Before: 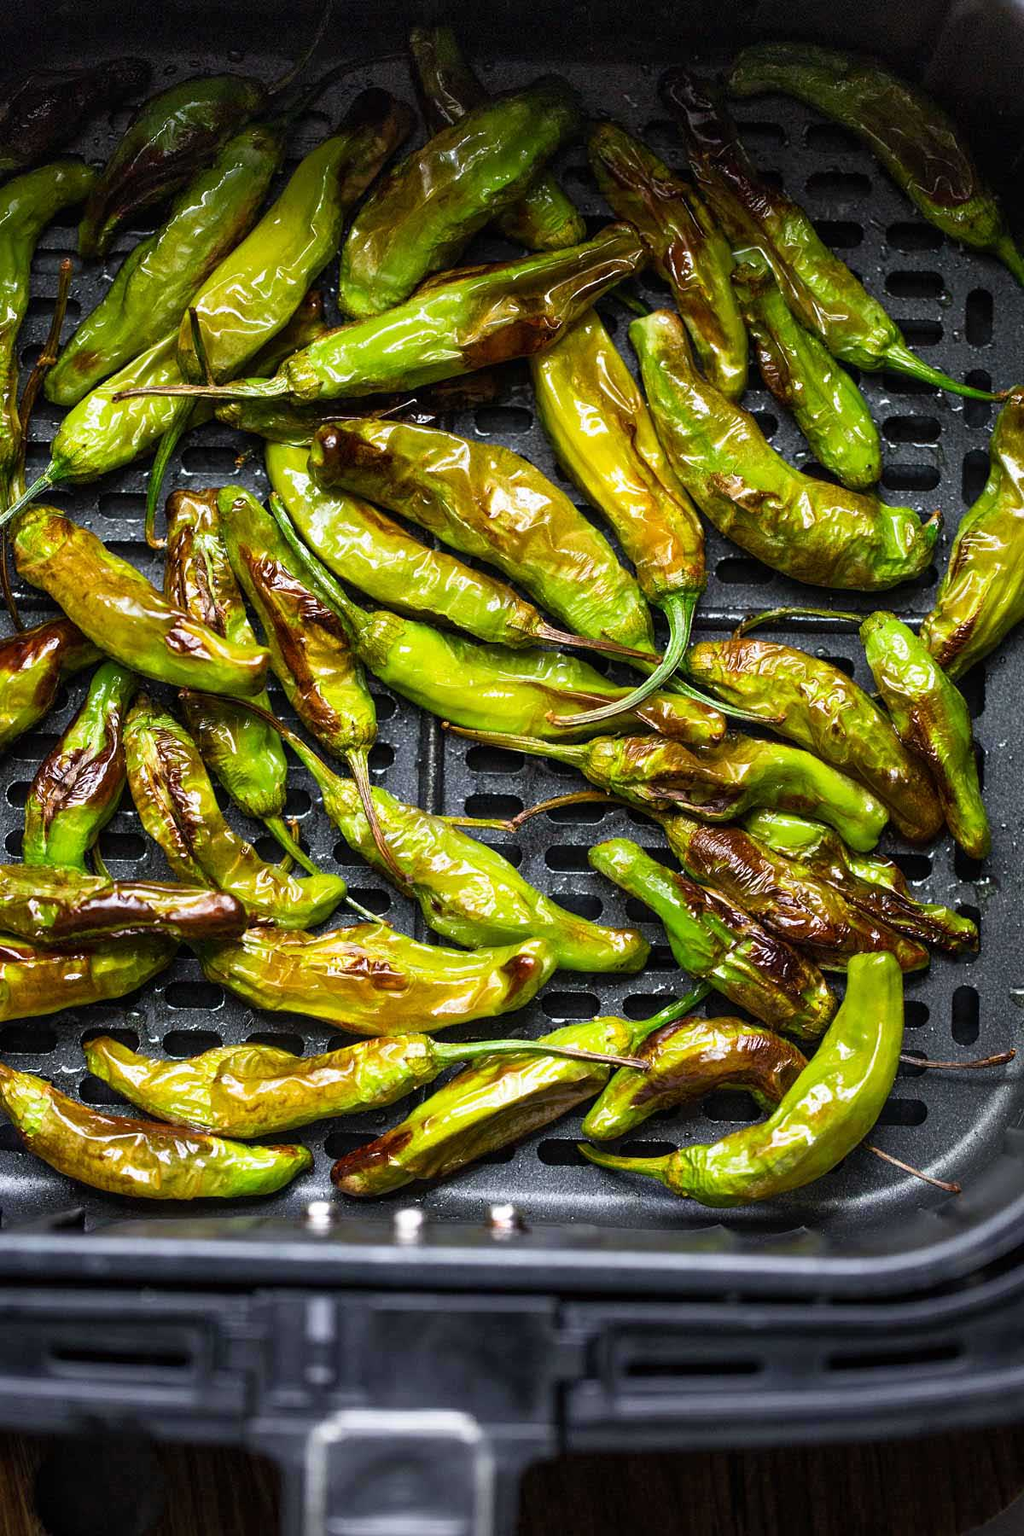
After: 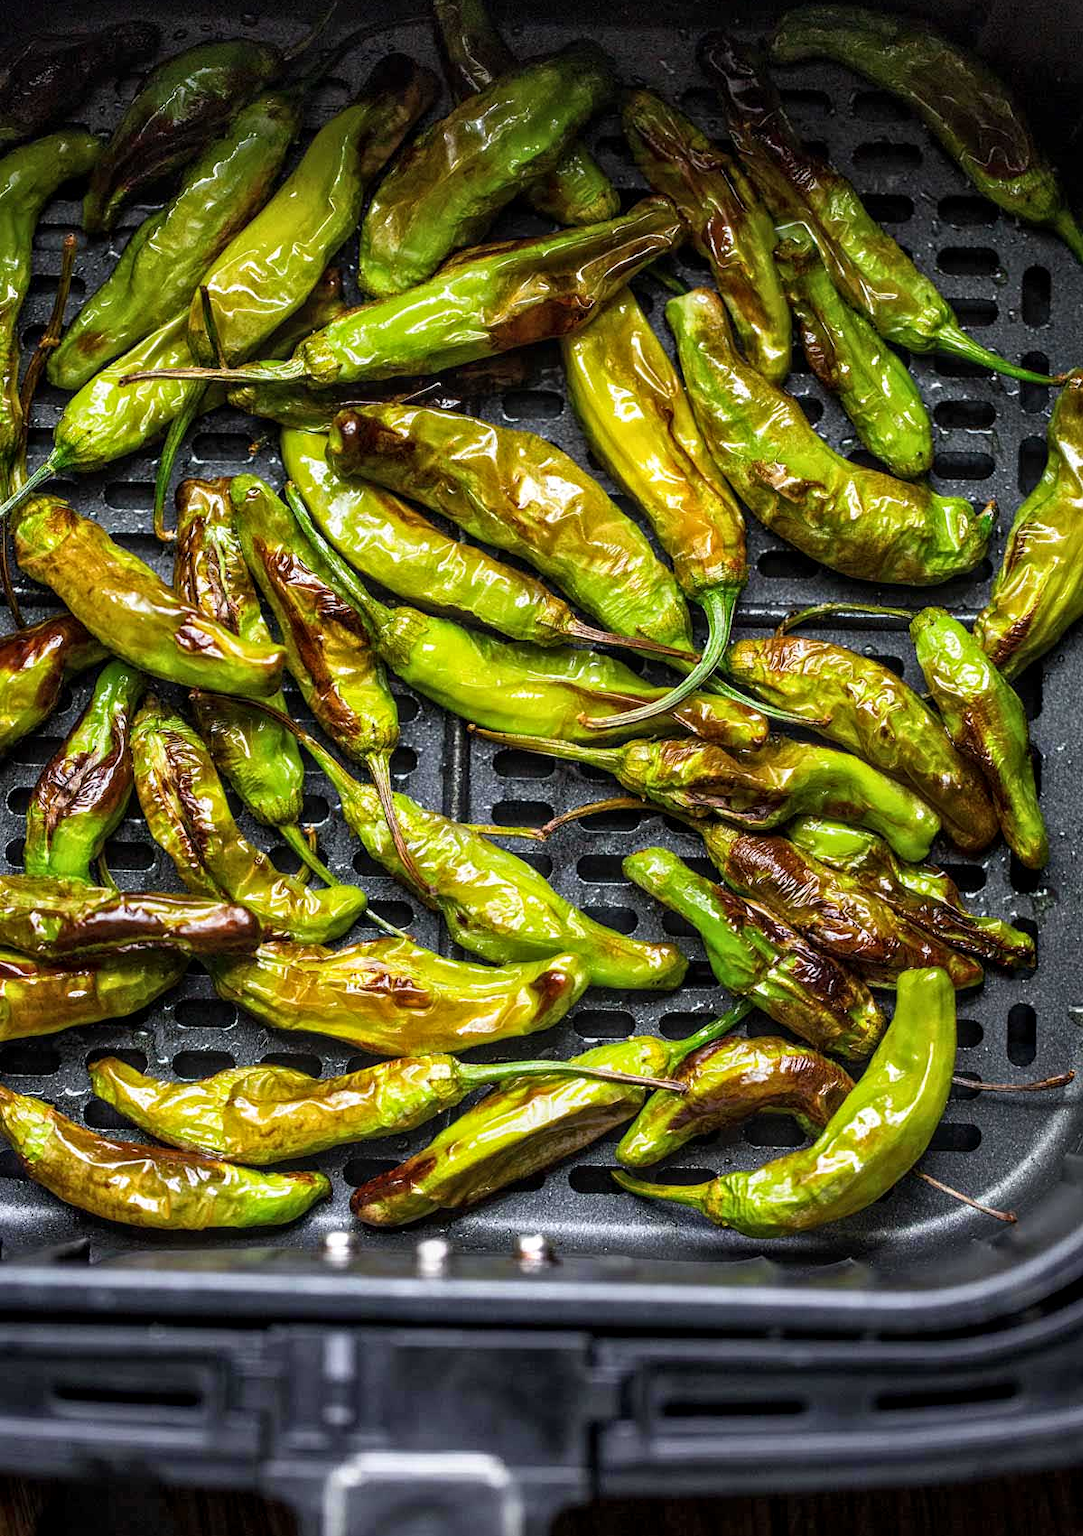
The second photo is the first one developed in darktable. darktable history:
local contrast: on, module defaults
crop and rotate: top 2.479%, bottom 3.018%
